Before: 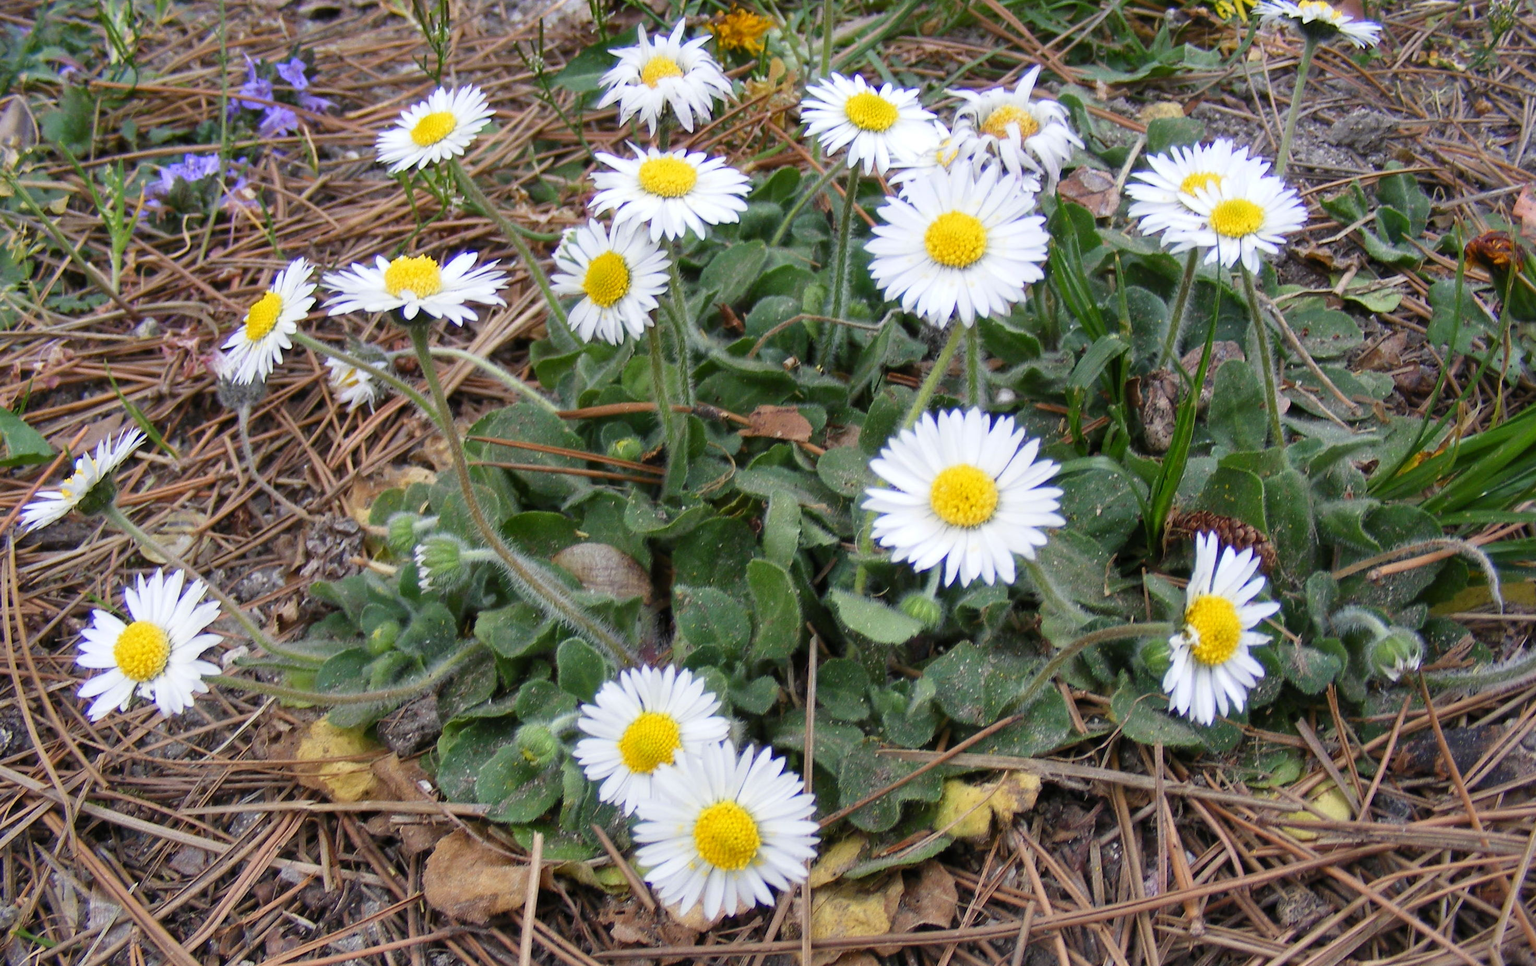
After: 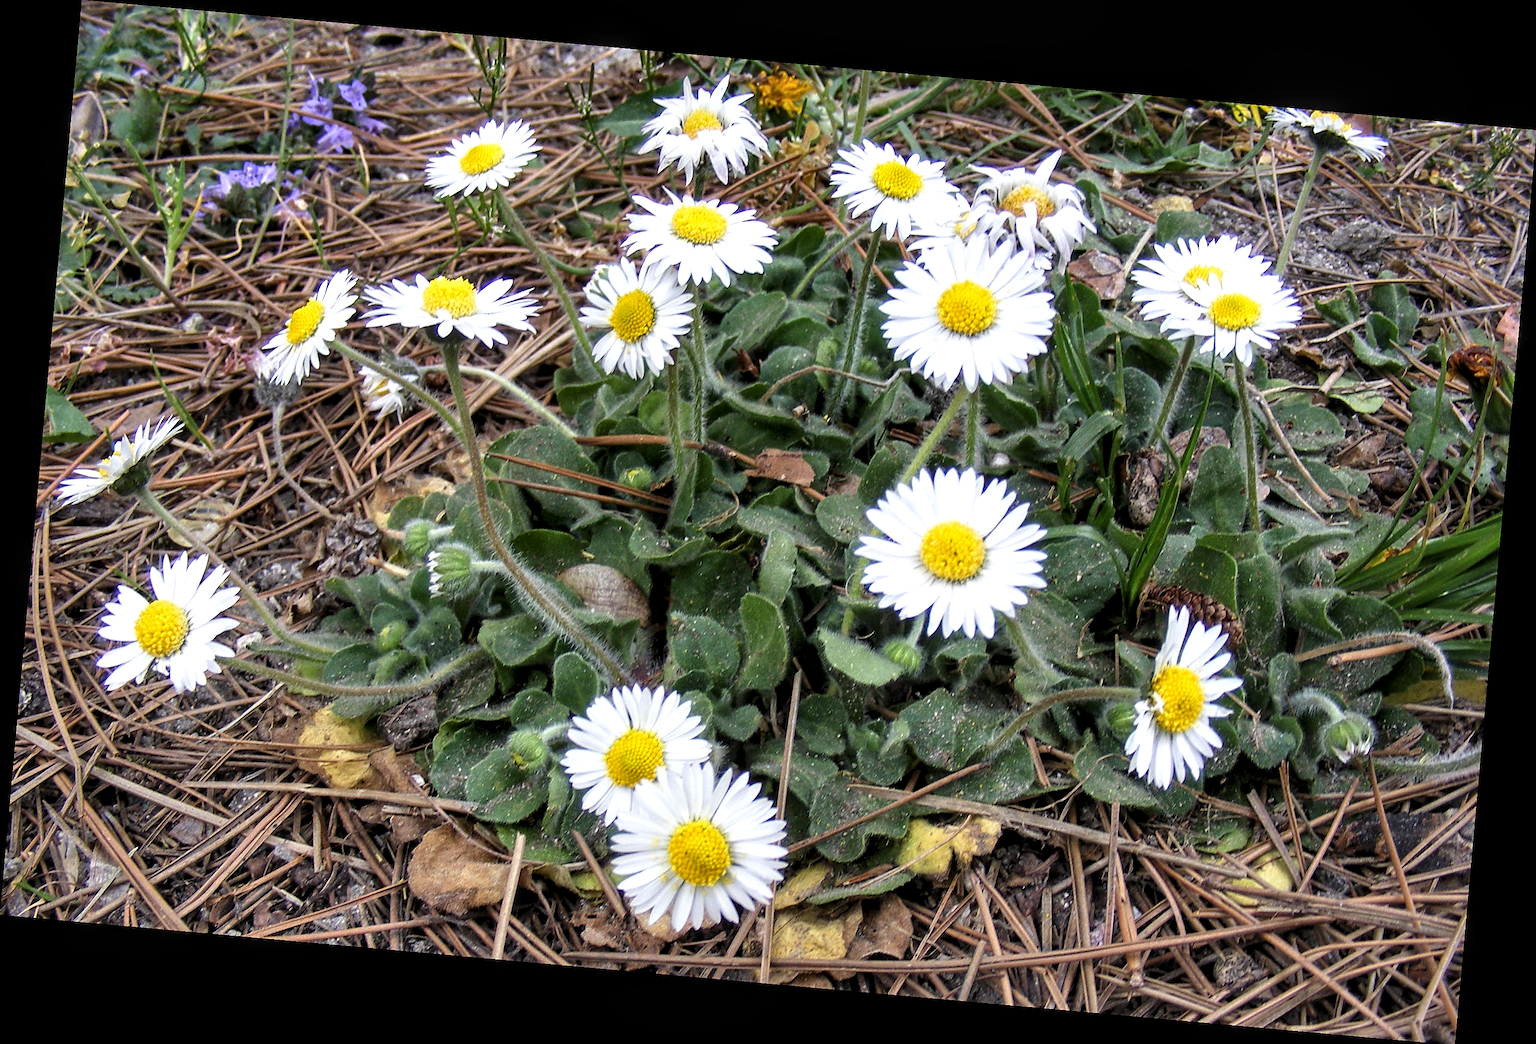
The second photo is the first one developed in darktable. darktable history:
local contrast: detail 130%
sharpen: on, module defaults
levels: levels [0.052, 0.496, 0.908]
rotate and perspective: rotation 5.12°, automatic cropping off
